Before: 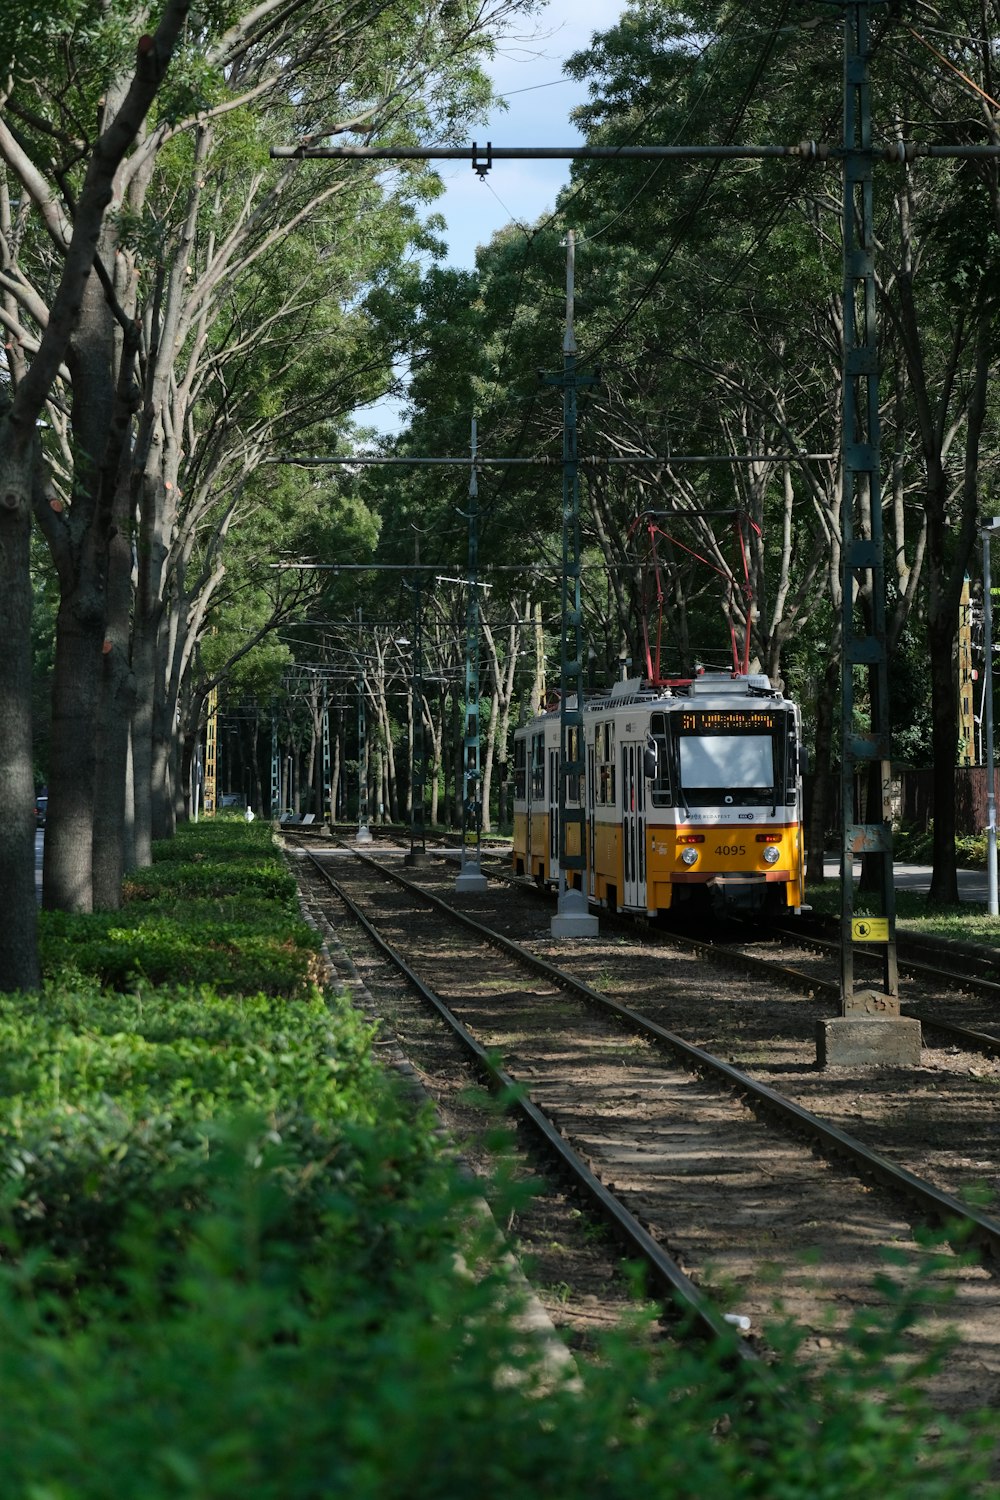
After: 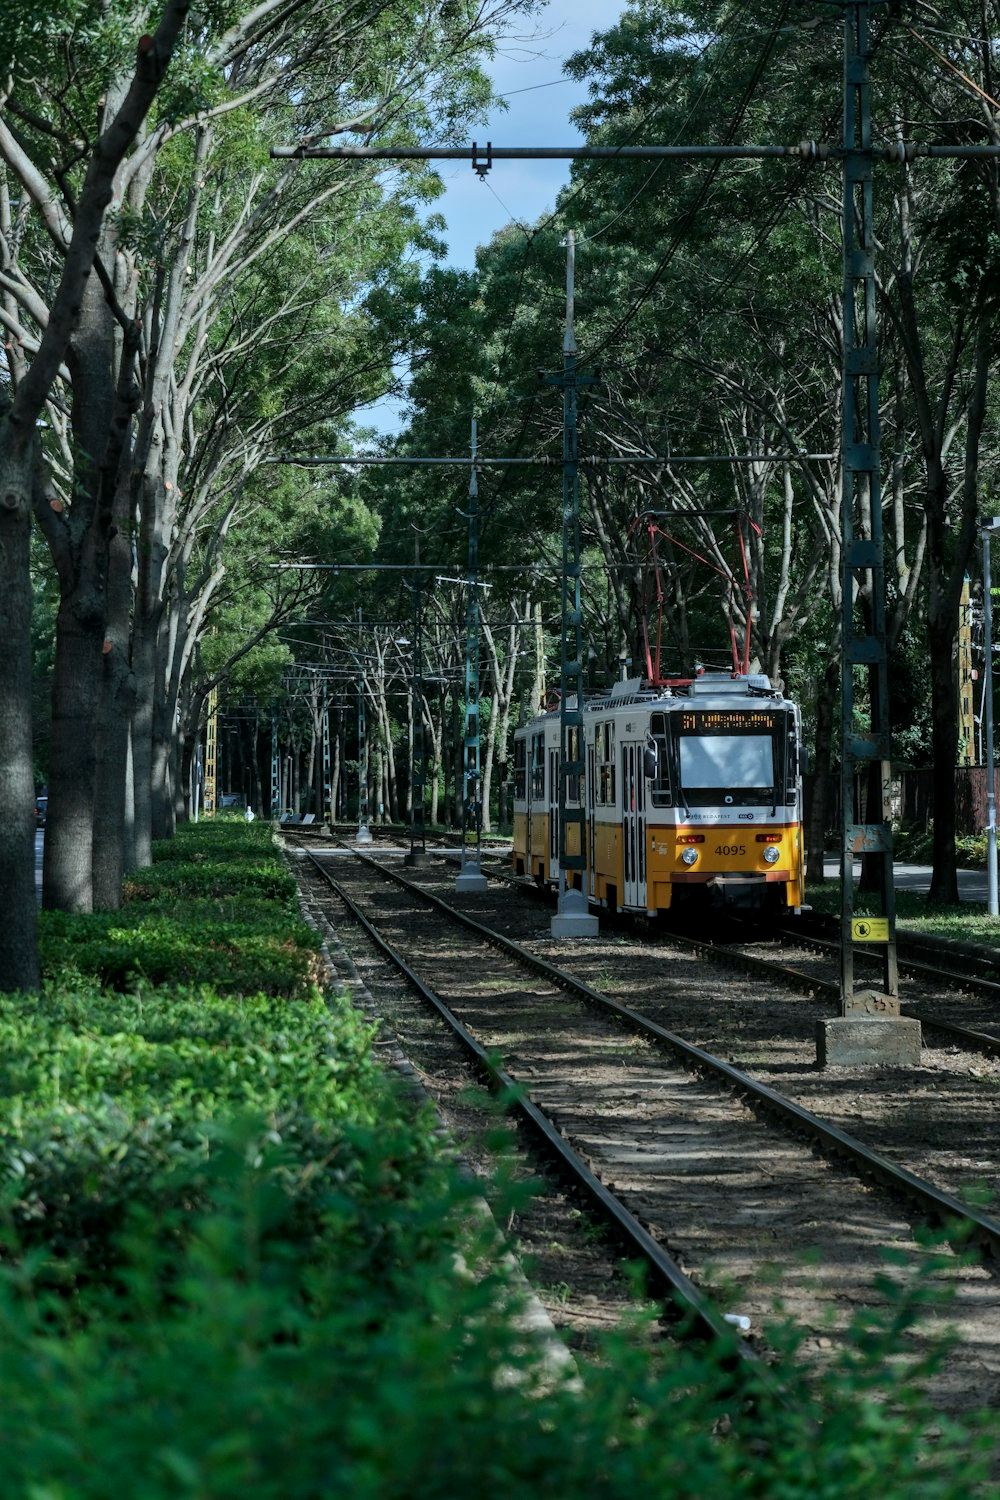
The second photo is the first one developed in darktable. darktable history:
local contrast: on, module defaults
color calibration: illuminant Planckian (black body), x 0.368, y 0.361, temperature 4274.81 K
tone equalizer: -8 EV -0.002 EV, -7 EV 0.005 EV, -6 EV -0.035 EV, -5 EV 0.013 EV, -4 EV -0.009 EV, -3 EV 0.017 EV, -2 EV -0.051 EV, -1 EV -0.278 EV, +0 EV -0.598 EV, luminance estimator HSV value / RGB max
